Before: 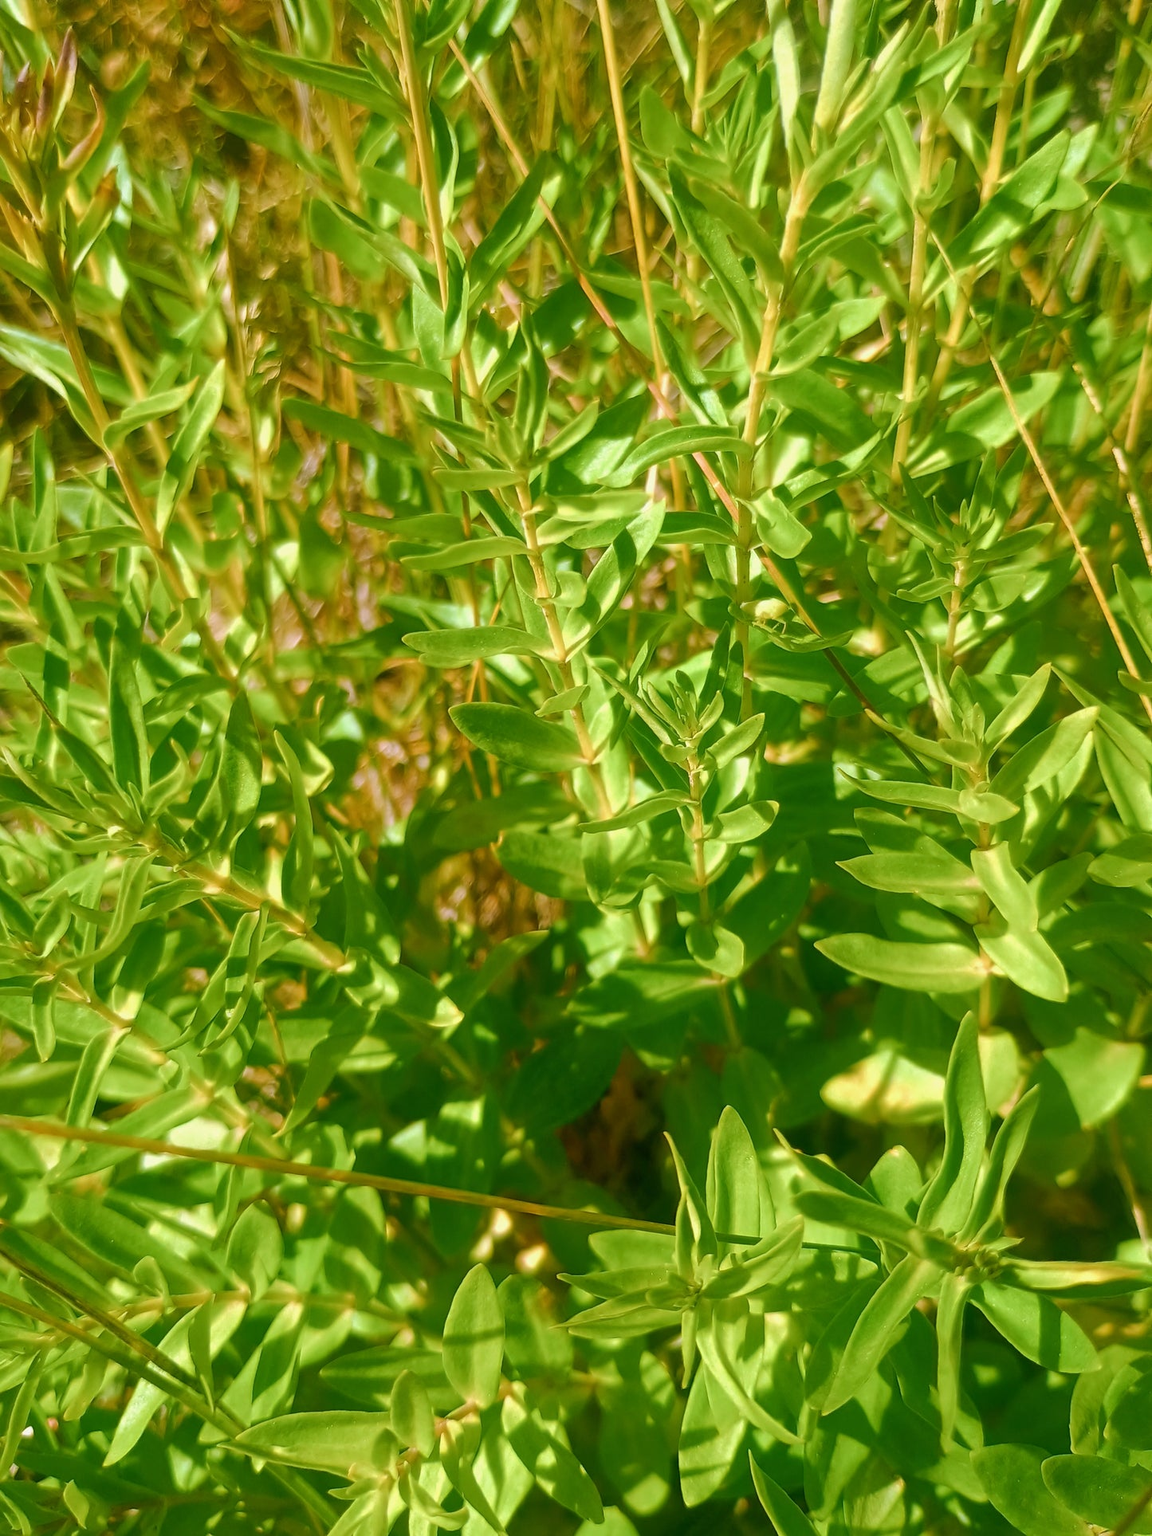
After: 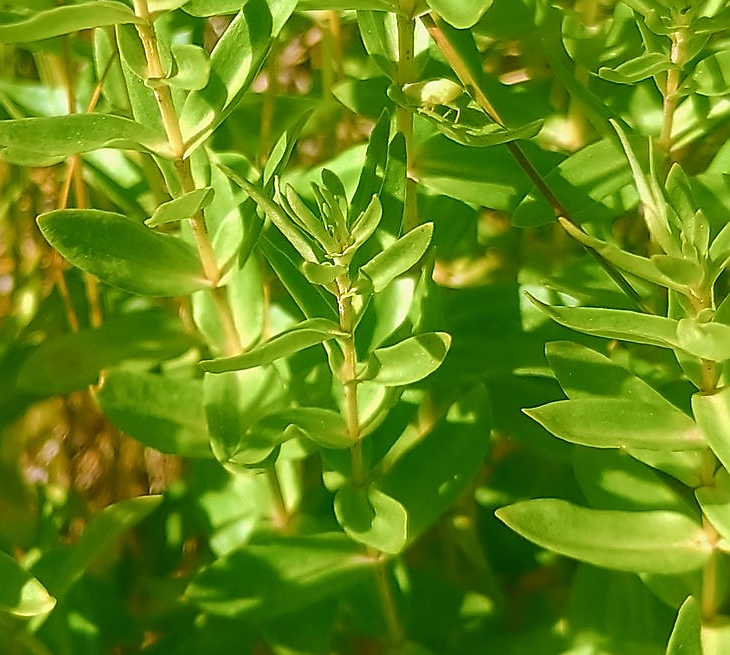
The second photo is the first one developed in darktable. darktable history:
sharpen: radius 1.36, amount 1.243, threshold 0.737
crop: left 36.419%, top 34.892%, right 13.047%, bottom 31.072%
